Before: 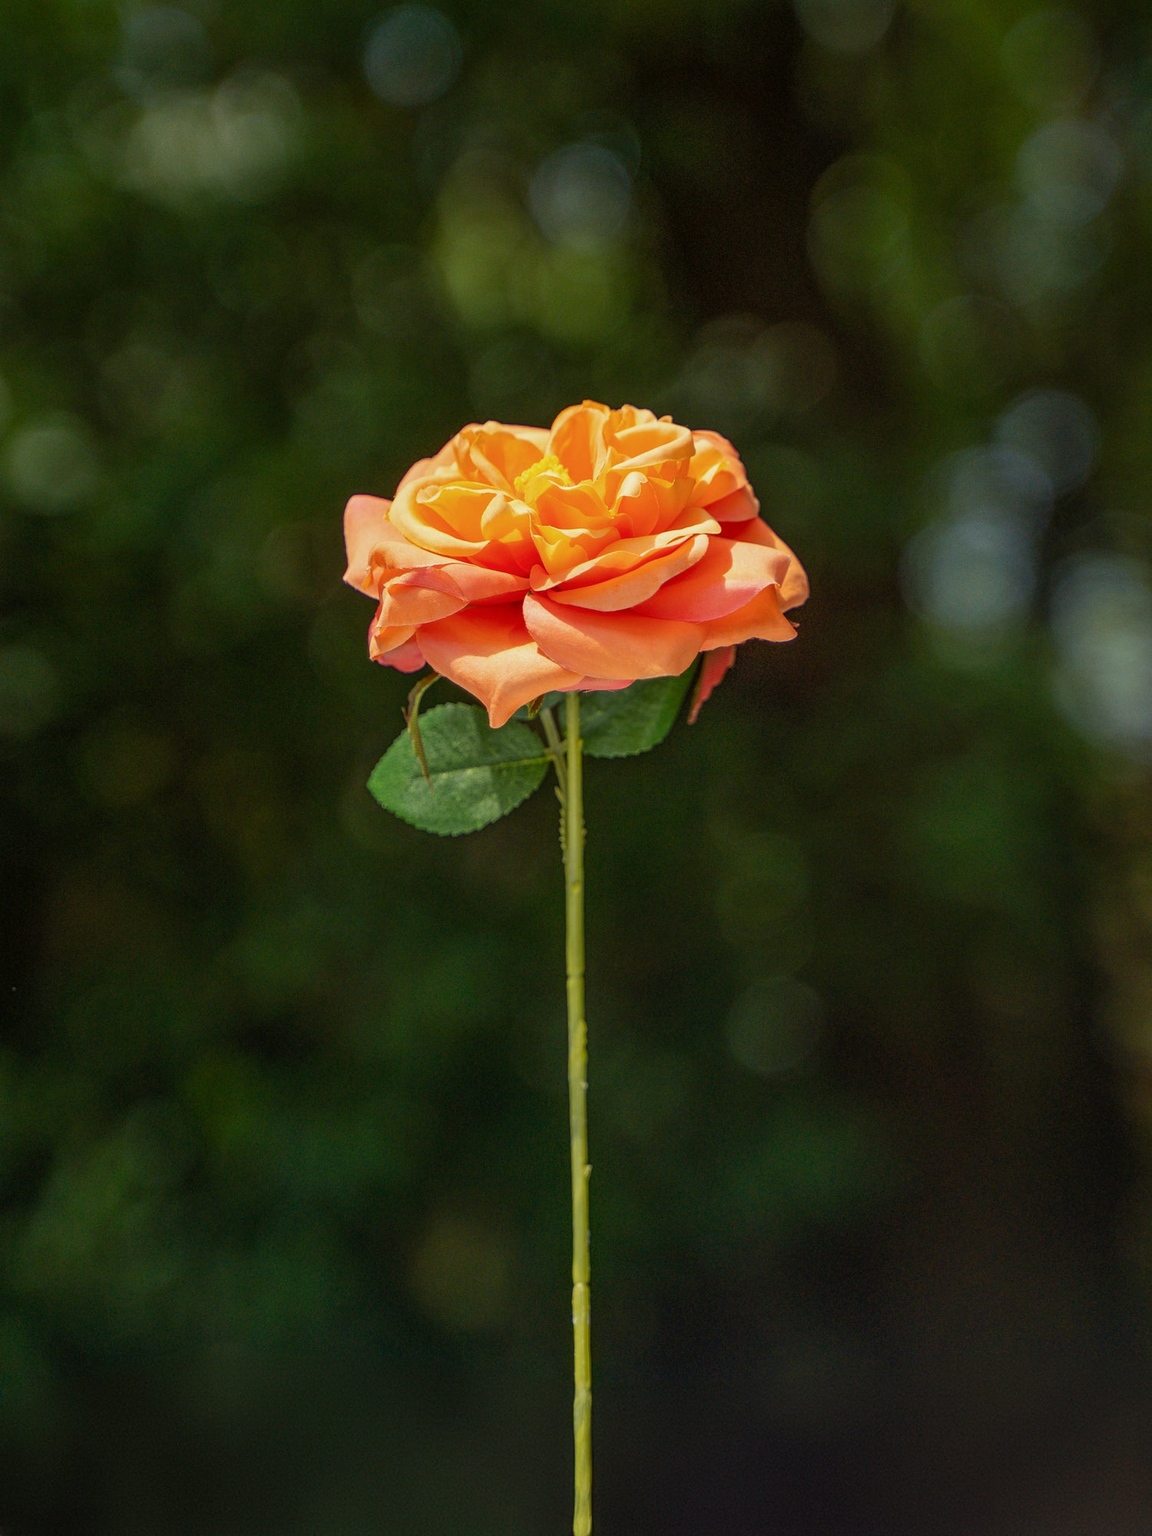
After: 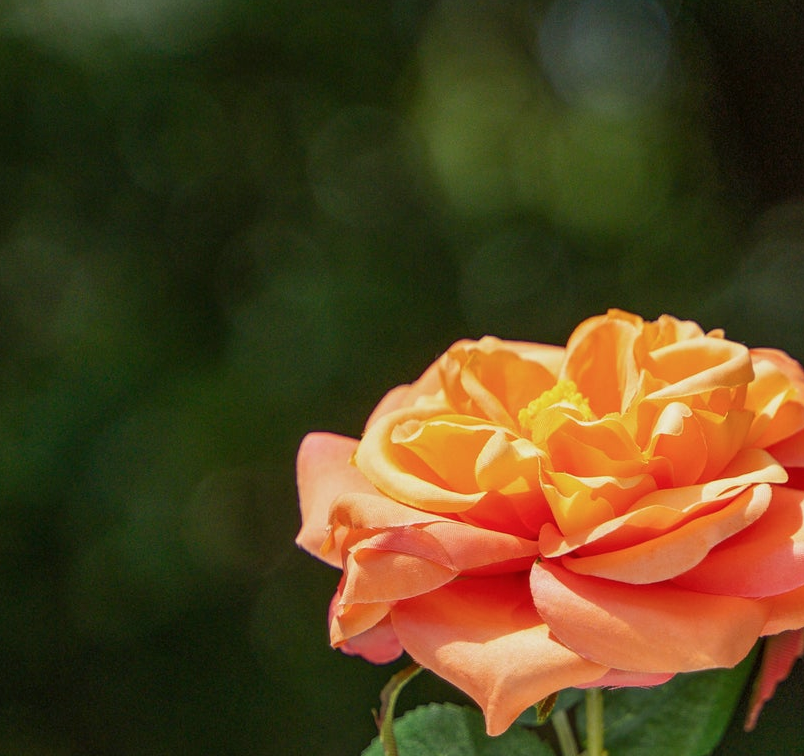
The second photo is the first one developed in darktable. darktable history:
crop: left 10.121%, top 10.631%, right 36.218%, bottom 51.526%
color calibration: illuminant as shot in camera, x 0.358, y 0.373, temperature 4628.91 K
